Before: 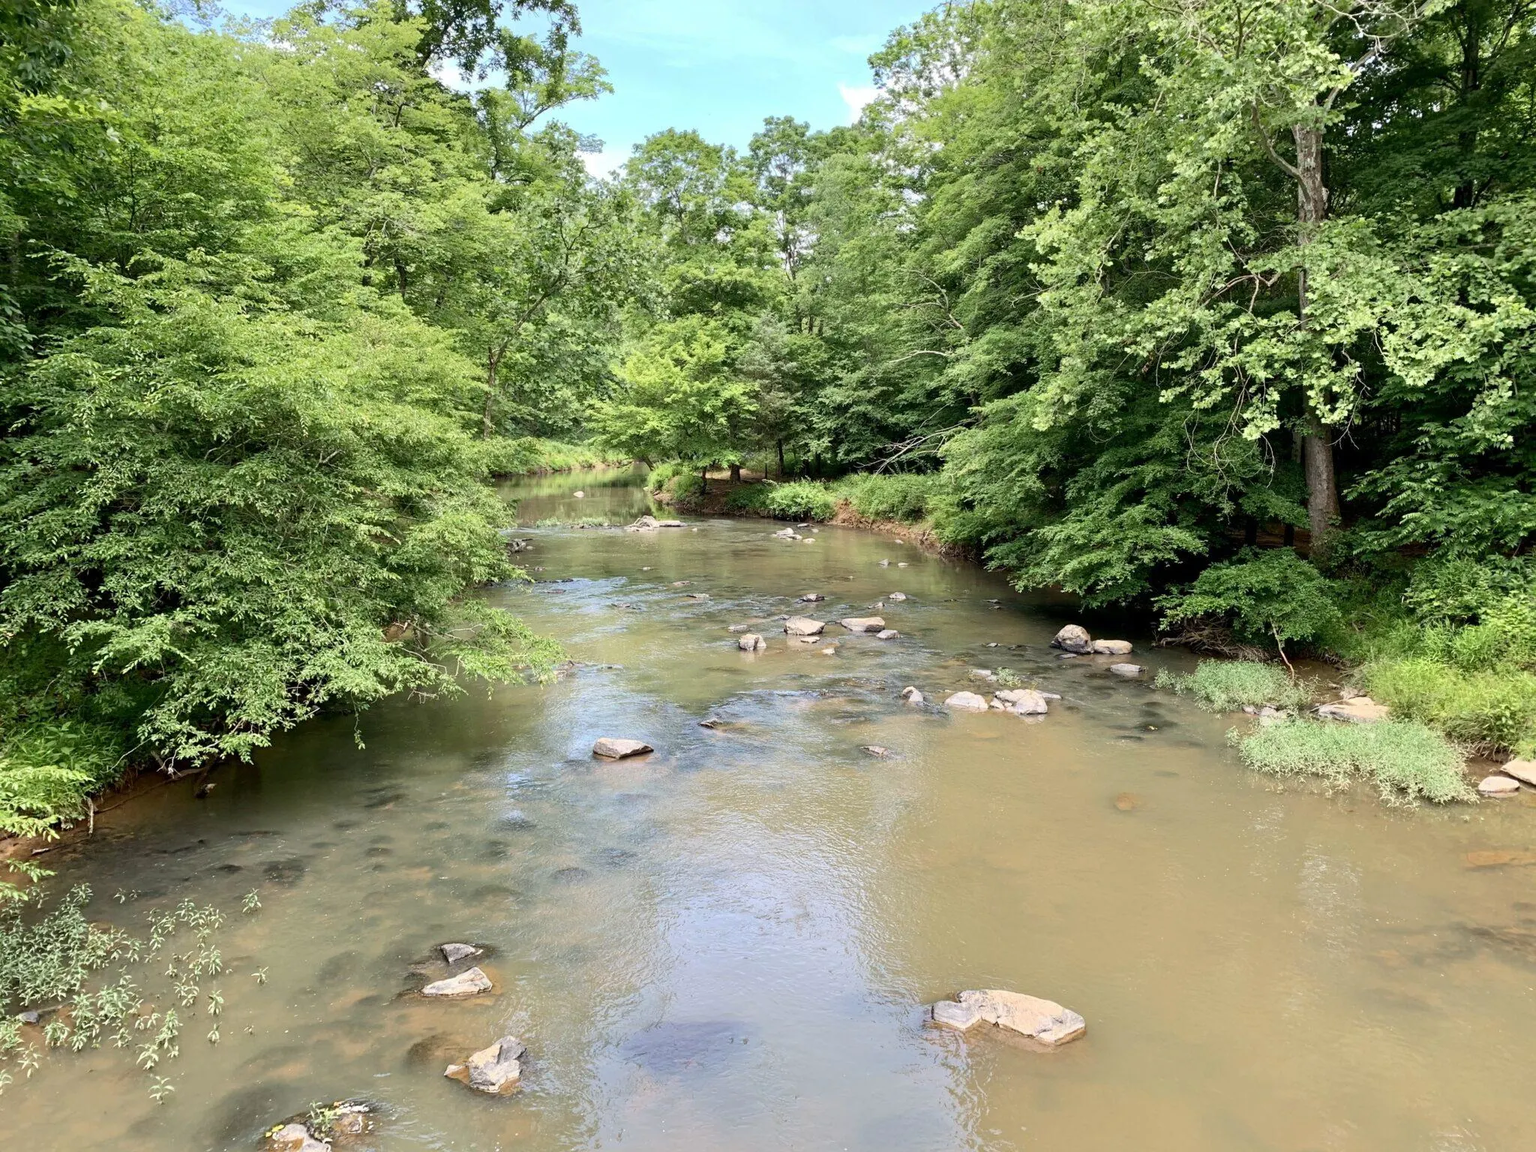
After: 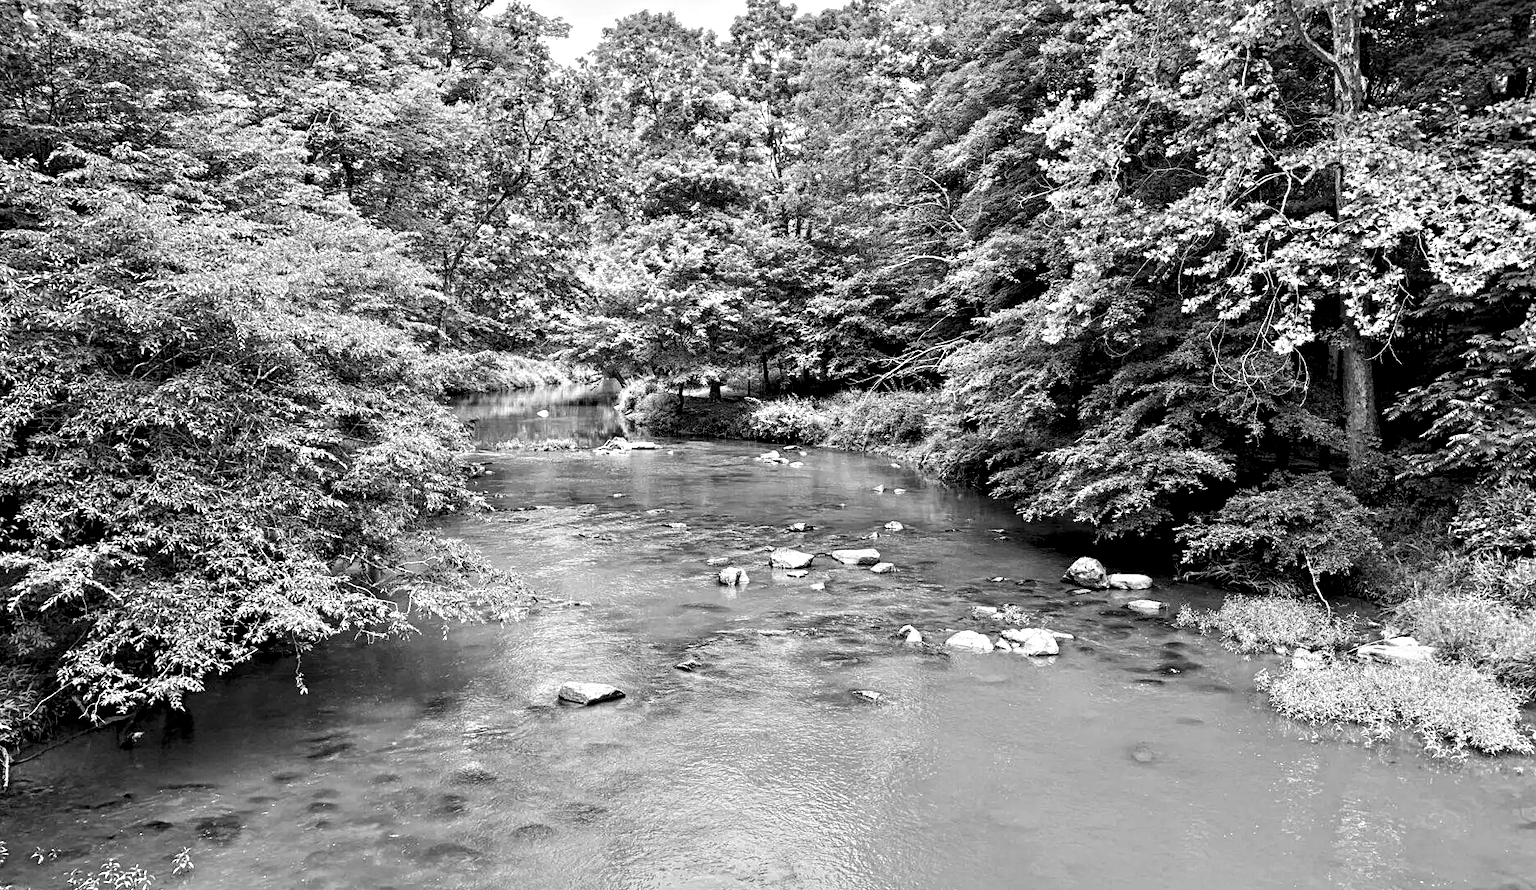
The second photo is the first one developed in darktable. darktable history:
white balance: red 1, blue 1
contrast equalizer: octaves 7, y [[0.5, 0.542, 0.583, 0.625, 0.667, 0.708], [0.5 ×6], [0.5 ×6], [0 ×6], [0 ×6]]
monochrome: on, module defaults
crop: left 5.596%, top 10.314%, right 3.534%, bottom 19.395%
local contrast: highlights 100%, shadows 100%, detail 120%, midtone range 0.2
